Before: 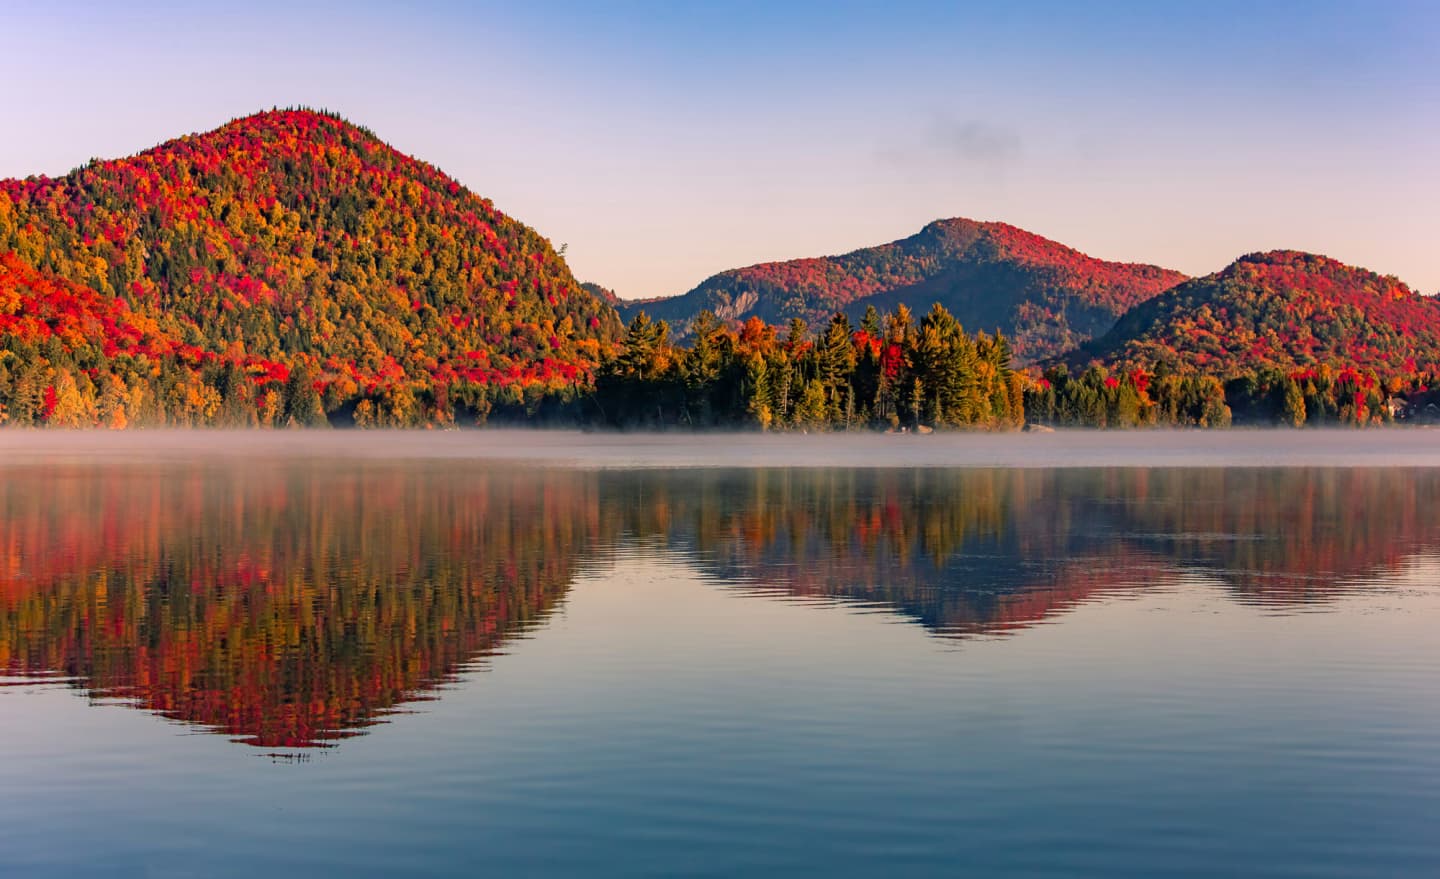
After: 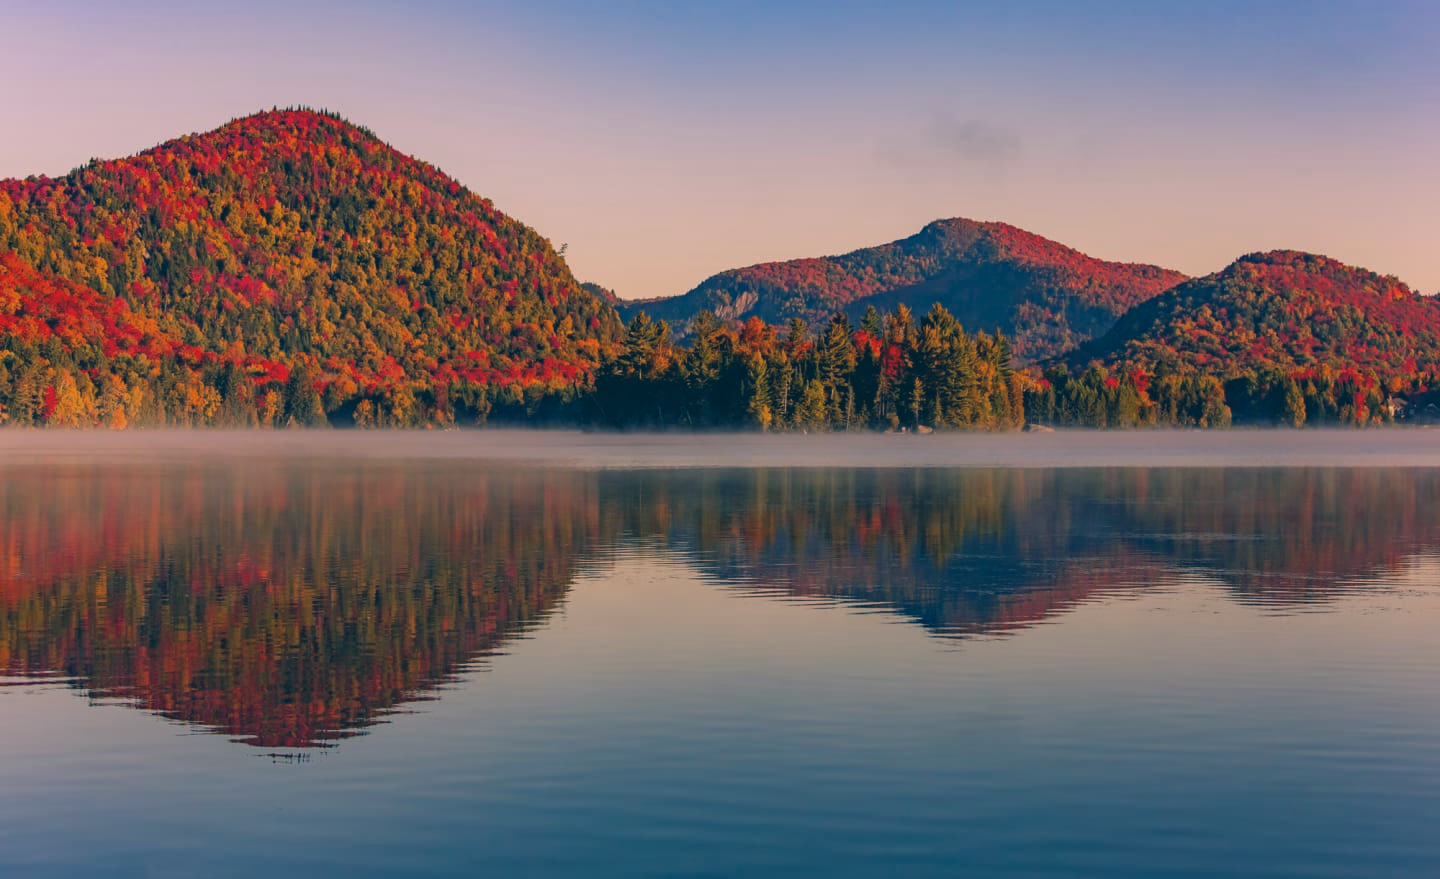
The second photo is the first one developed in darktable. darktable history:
exposure: black level correction -0.015, exposure -0.499 EV, compensate highlight preservation false
color correction: highlights a* 10.37, highlights b* 14.27, shadows a* -9.57, shadows b* -15.05
